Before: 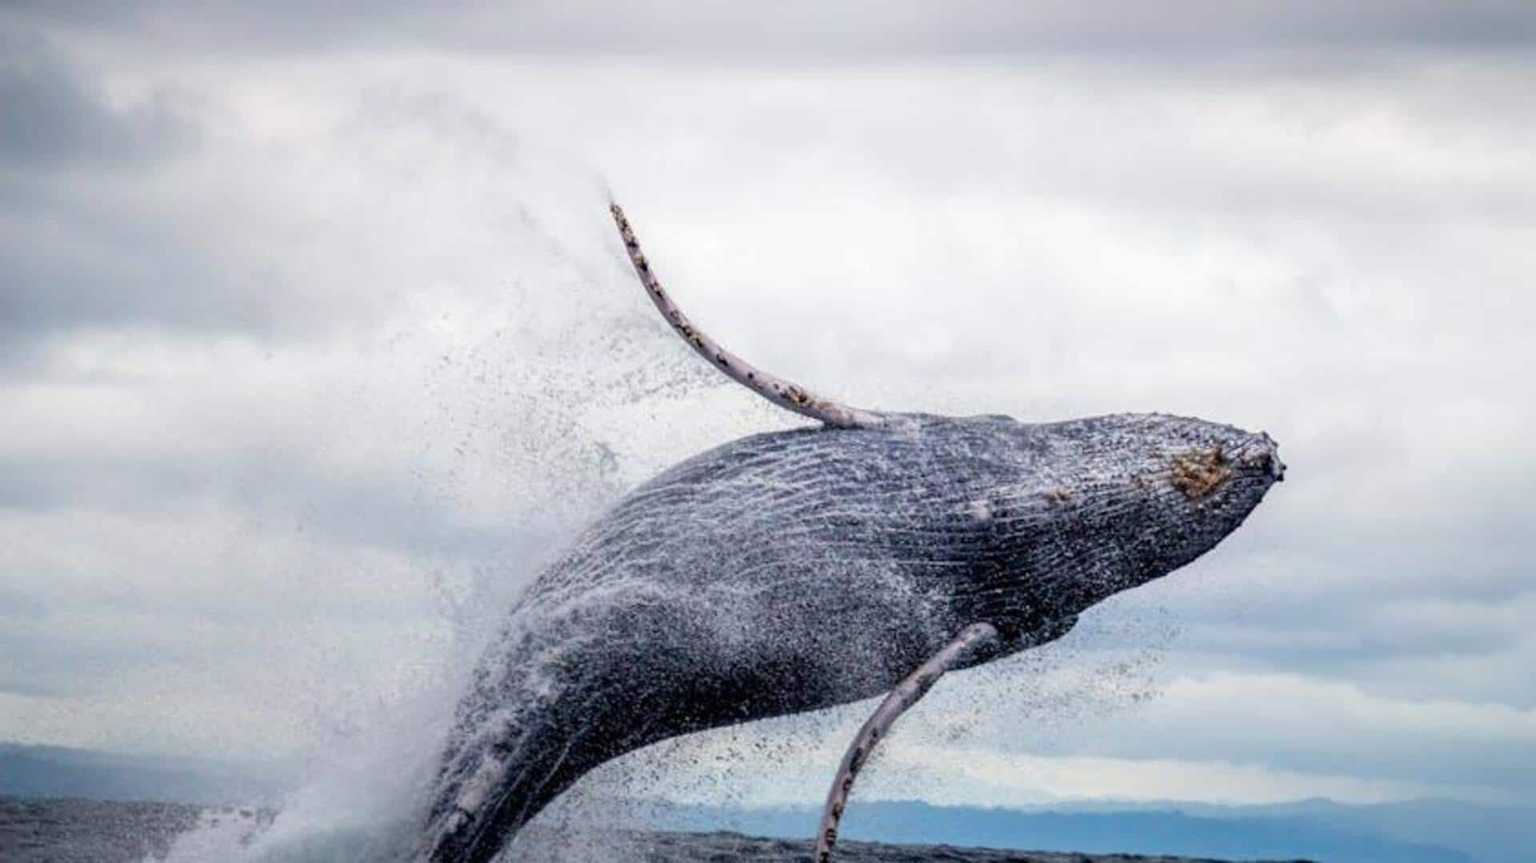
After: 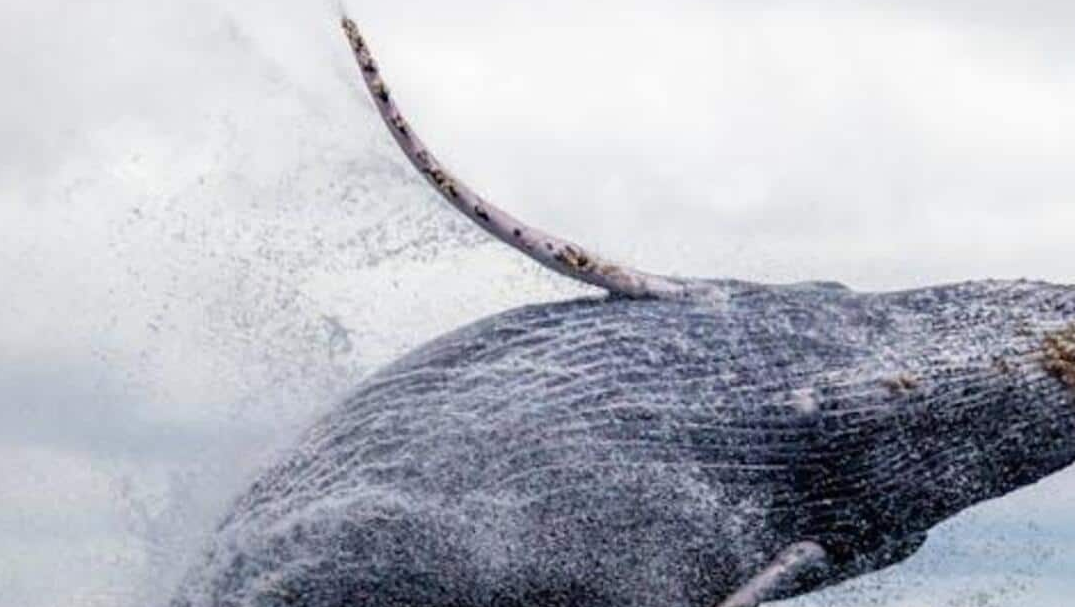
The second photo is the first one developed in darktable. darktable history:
crop and rotate: left 21.958%, top 21.999%, right 22.044%, bottom 21.706%
